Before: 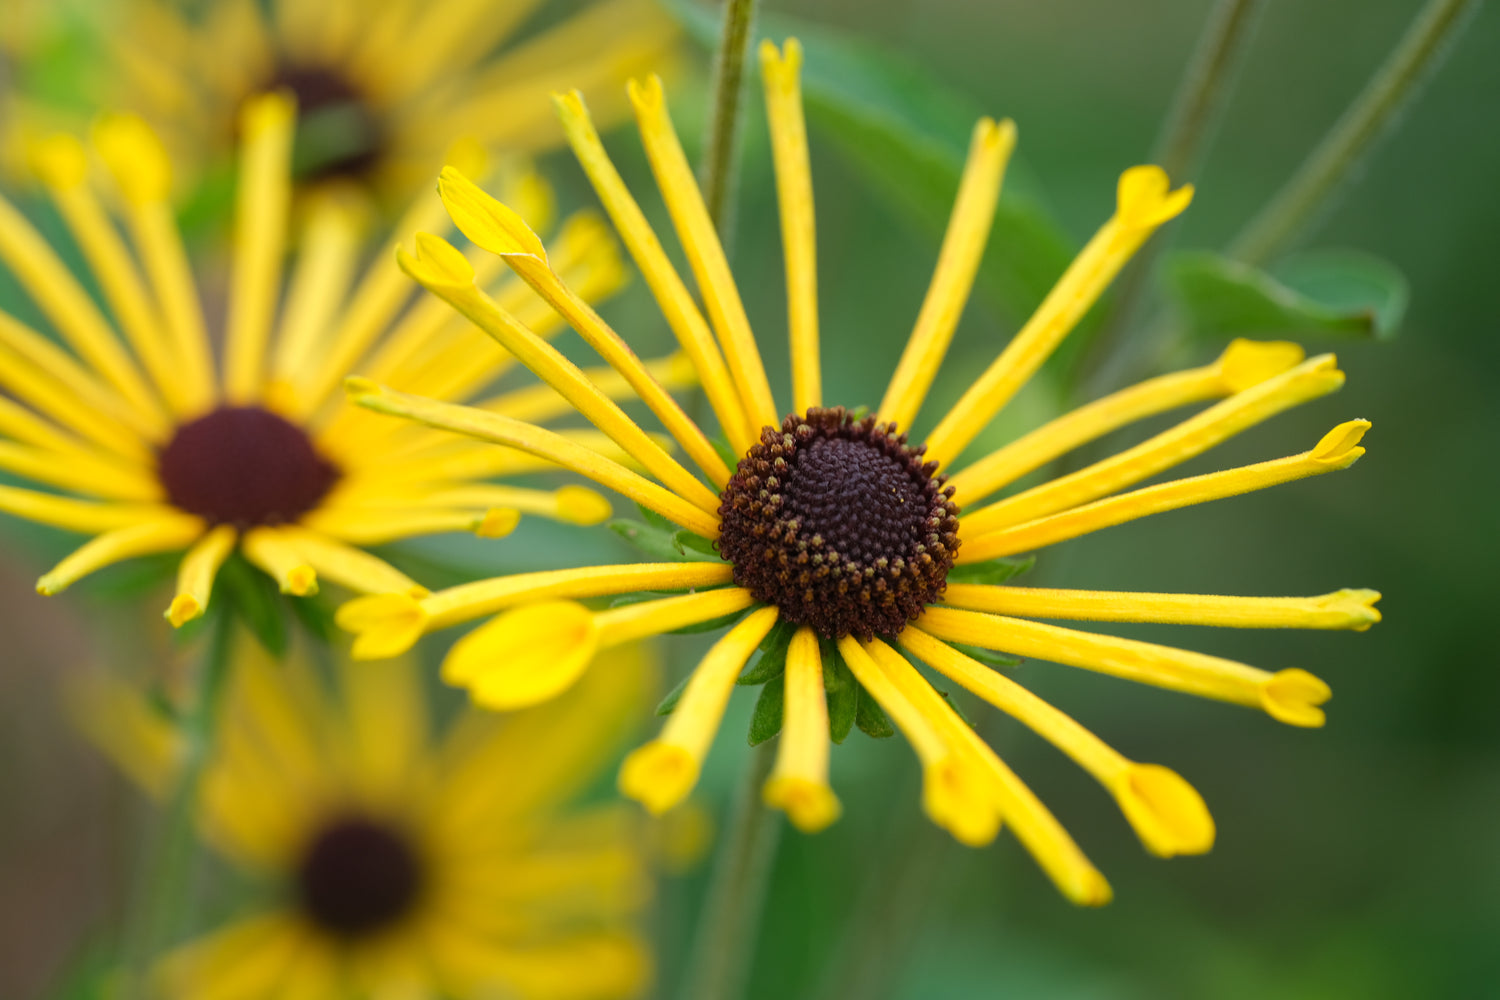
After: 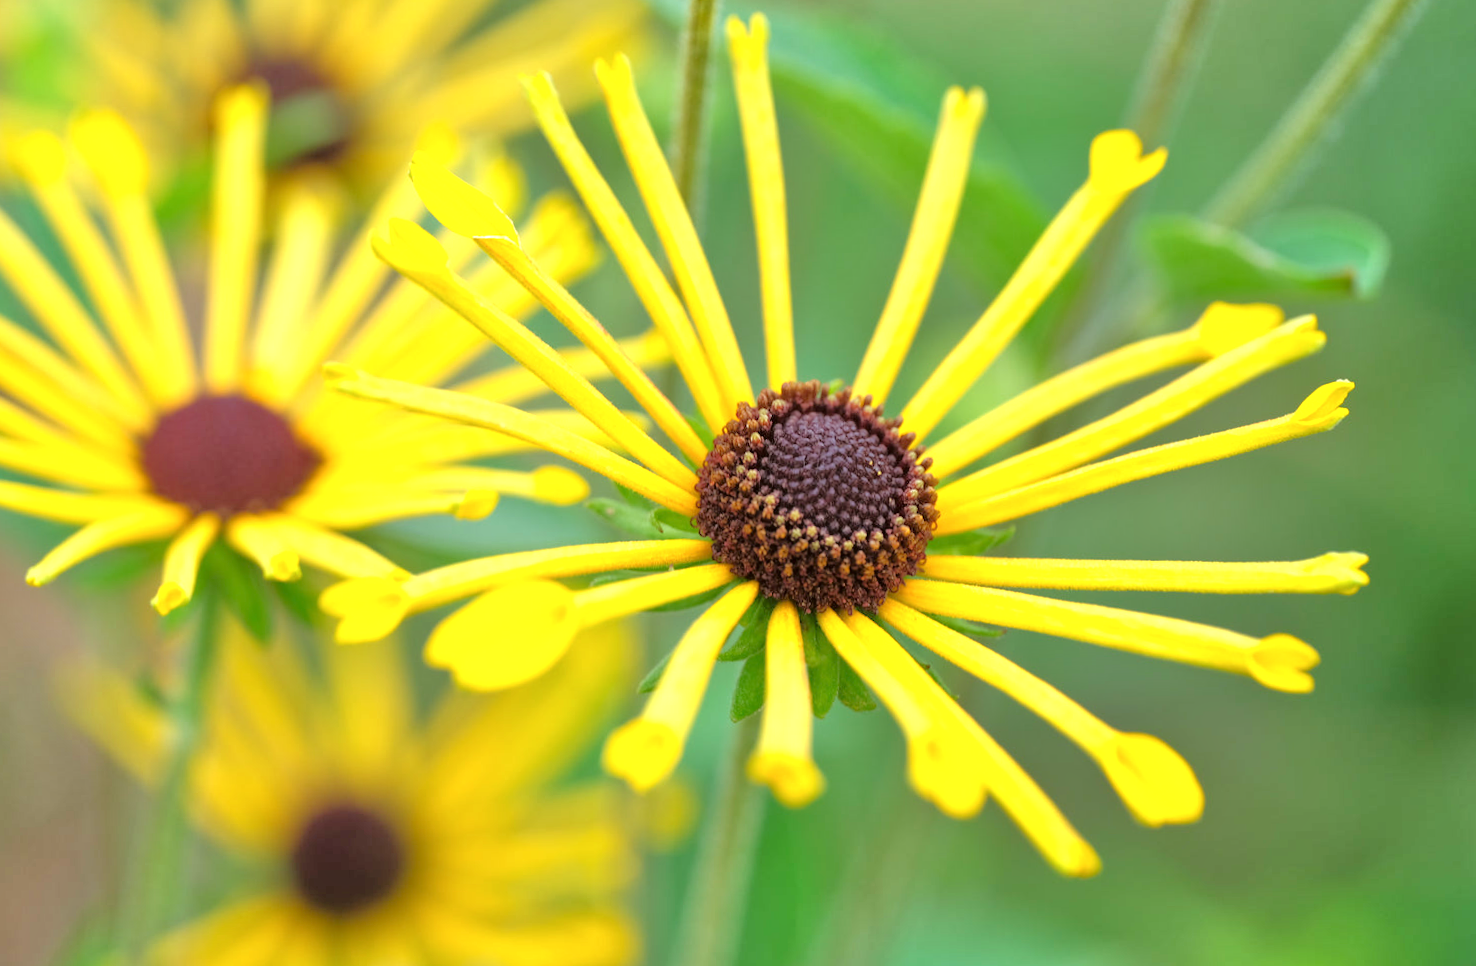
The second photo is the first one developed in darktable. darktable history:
rotate and perspective: rotation -1.32°, lens shift (horizontal) -0.031, crop left 0.015, crop right 0.985, crop top 0.047, crop bottom 0.982
exposure: exposure 0.669 EV, compensate highlight preservation false
tone equalizer: -7 EV 0.15 EV, -6 EV 0.6 EV, -5 EV 1.15 EV, -4 EV 1.33 EV, -3 EV 1.15 EV, -2 EV 0.6 EV, -1 EV 0.15 EV, mask exposure compensation -0.5 EV
color correction: highlights a* -2.73, highlights b* -2.09, shadows a* 2.41, shadows b* 2.73
